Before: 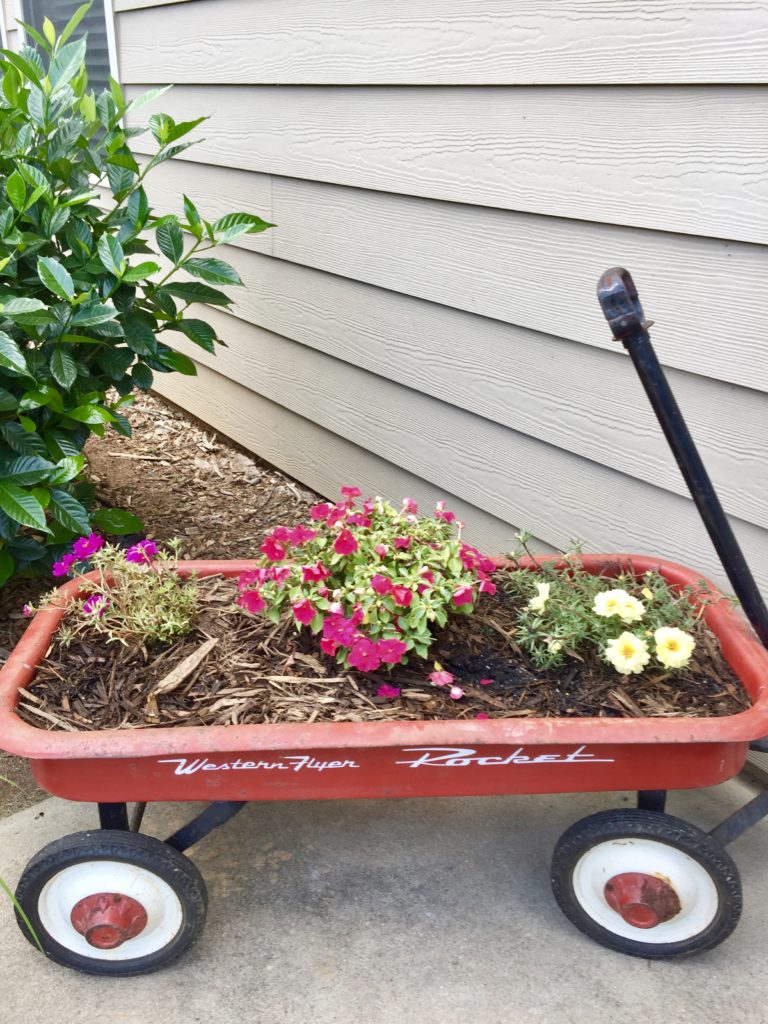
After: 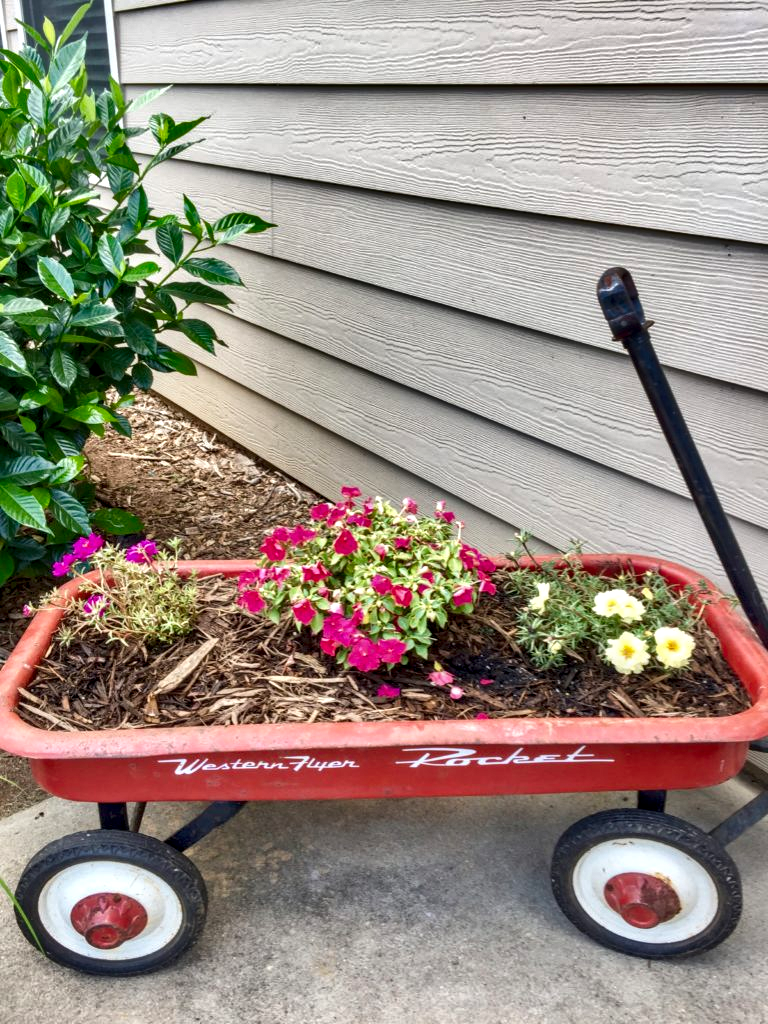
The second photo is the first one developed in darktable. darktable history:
local contrast: detail 150%
shadows and highlights: radius 102.14, shadows 50.32, highlights -64.87, soften with gaussian
